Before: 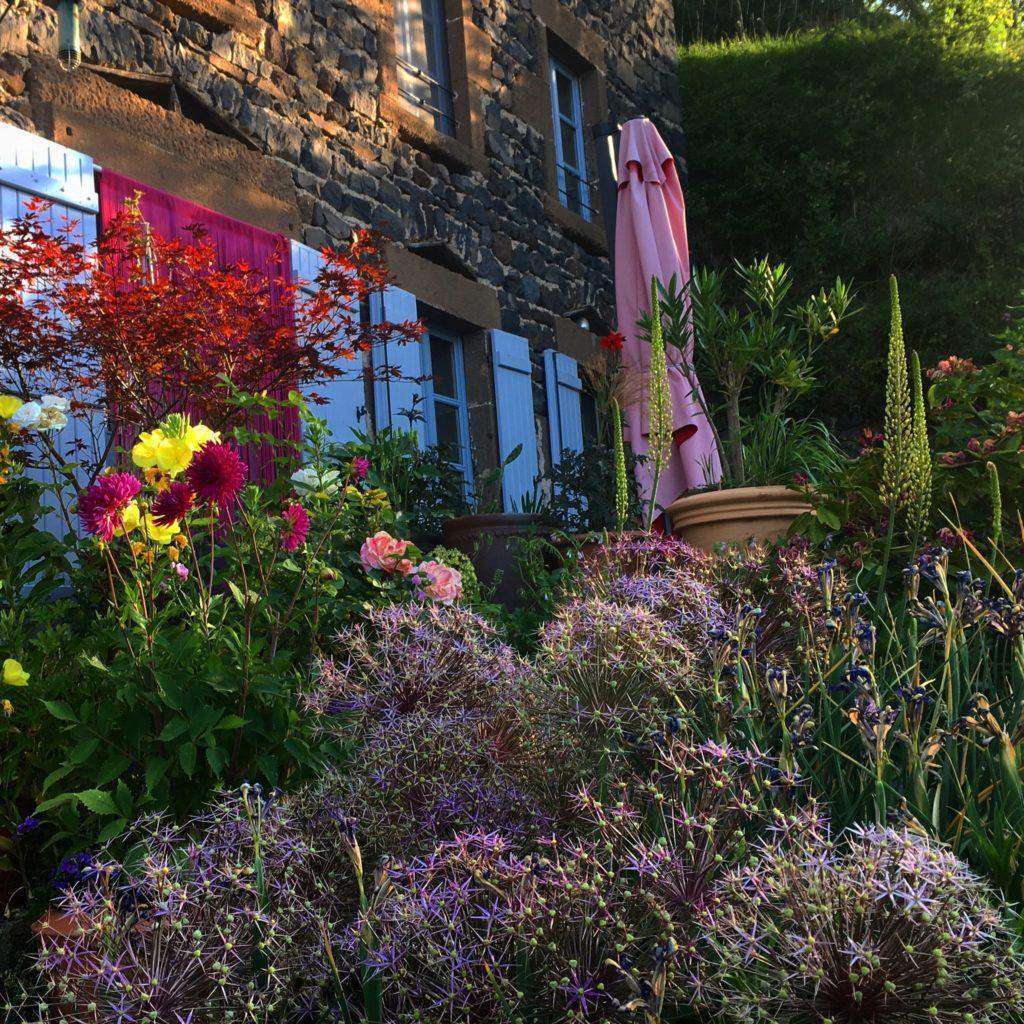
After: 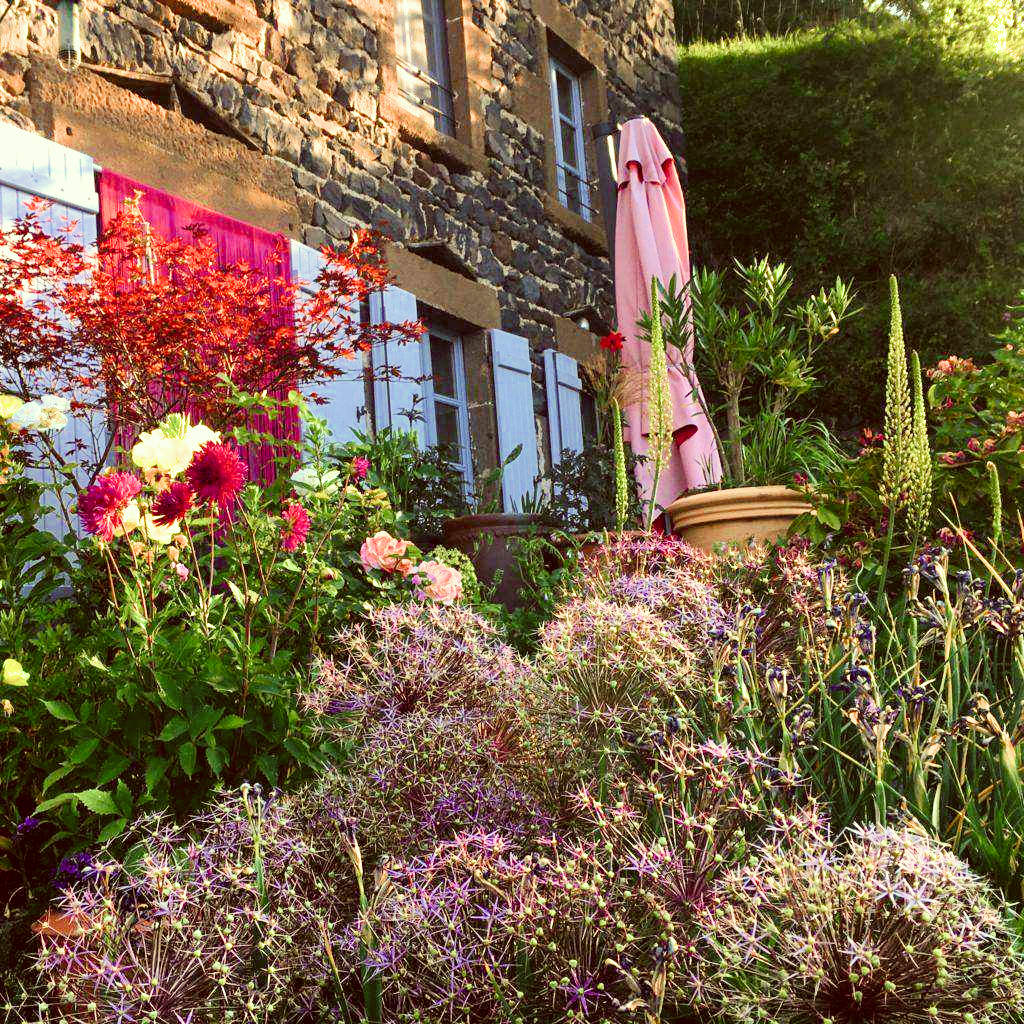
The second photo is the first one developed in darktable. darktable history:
filmic rgb: black relative exposure -7.65 EV, white relative exposure 4.56 EV, hardness 3.61, color science v6 (2022)
color balance rgb: highlights gain › chroma 2.94%, highlights gain › hue 60.57°, global offset › chroma 0.25%, global offset › hue 256.52°, perceptual saturation grading › global saturation 20%, perceptual saturation grading › highlights -50%, perceptual saturation grading › shadows 30%, contrast 15%
exposure: black level correction 0, exposure 1.675 EV, compensate exposure bias true, compensate highlight preservation false
color correction: highlights a* -5.94, highlights b* 9.48, shadows a* 10.12, shadows b* 23.94
